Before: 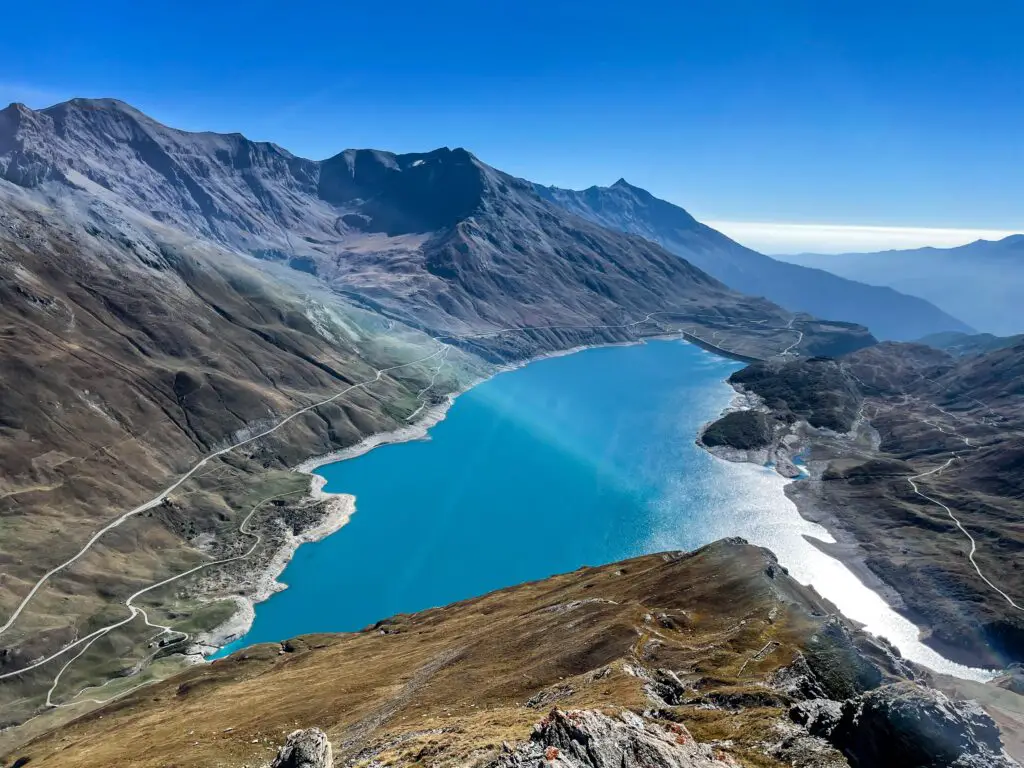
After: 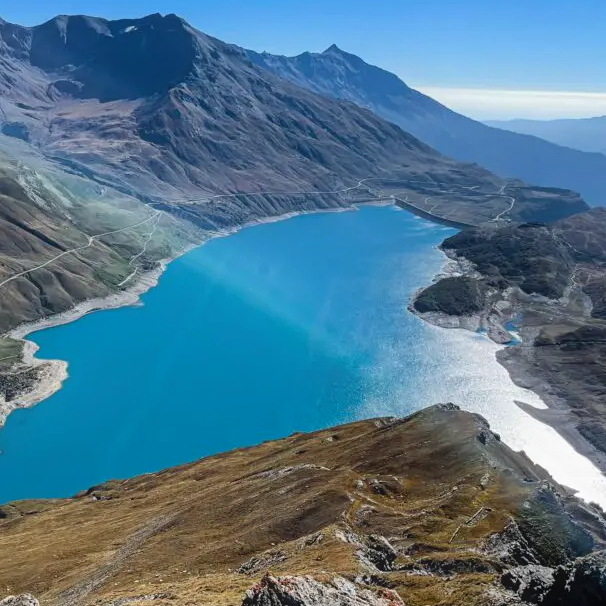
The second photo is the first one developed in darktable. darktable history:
crop and rotate: left 28.14%, top 17.543%, right 12.656%, bottom 3.51%
exposure: compensate highlight preservation false
contrast equalizer: octaves 7, y [[0.439, 0.44, 0.442, 0.457, 0.493, 0.498], [0.5 ×6], [0.5 ×6], [0 ×6], [0 ×6]]
